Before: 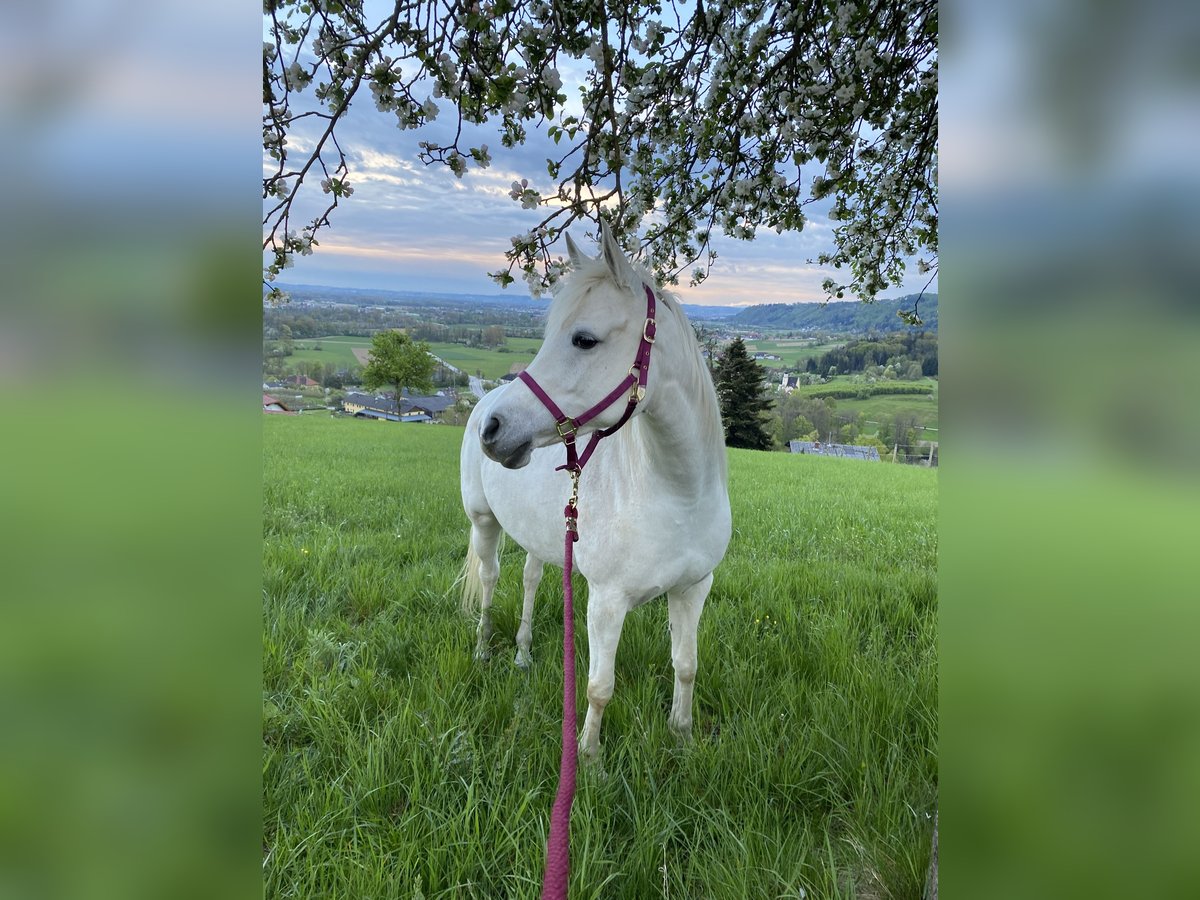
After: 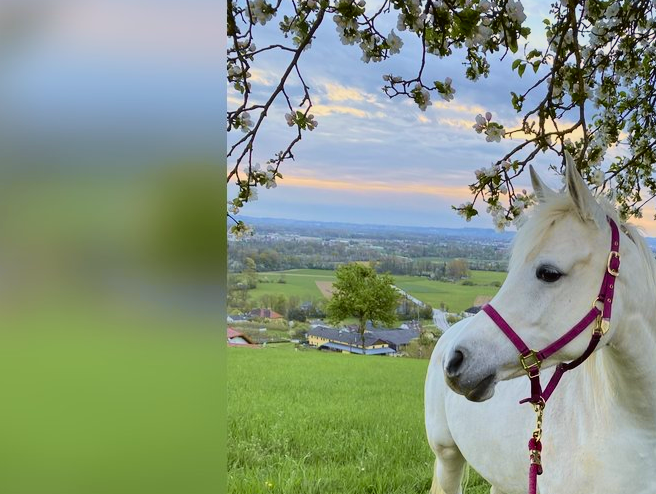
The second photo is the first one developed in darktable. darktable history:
crop and rotate: left 3.047%, top 7.509%, right 42.236%, bottom 37.598%
color balance rgb: shadows lift › chroma 2%, shadows lift › hue 50°, power › hue 60°, highlights gain › chroma 1%, highlights gain › hue 60°, global offset › luminance 0.25%, global vibrance 30%
tone curve: curves: ch0 [(0, 0) (0.091, 0.066) (0.184, 0.16) (0.491, 0.519) (0.748, 0.765) (1, 0.919)]; ch1 [(0, 0) (0.179, 0.173) (0.322, 0.32) (0.424, 0.424) (0.502, 0.504) (0.56, 0.575) (0.631, 0.675) (0.777, 0.806) (1, 1)]; ch2 [(0, 0) (0.434, 0.447) (0.485, 0.495) (0.524, 0.563) (0.676, 0.691) (1, 1)], color space Lab, independent channels, preserve colors none
